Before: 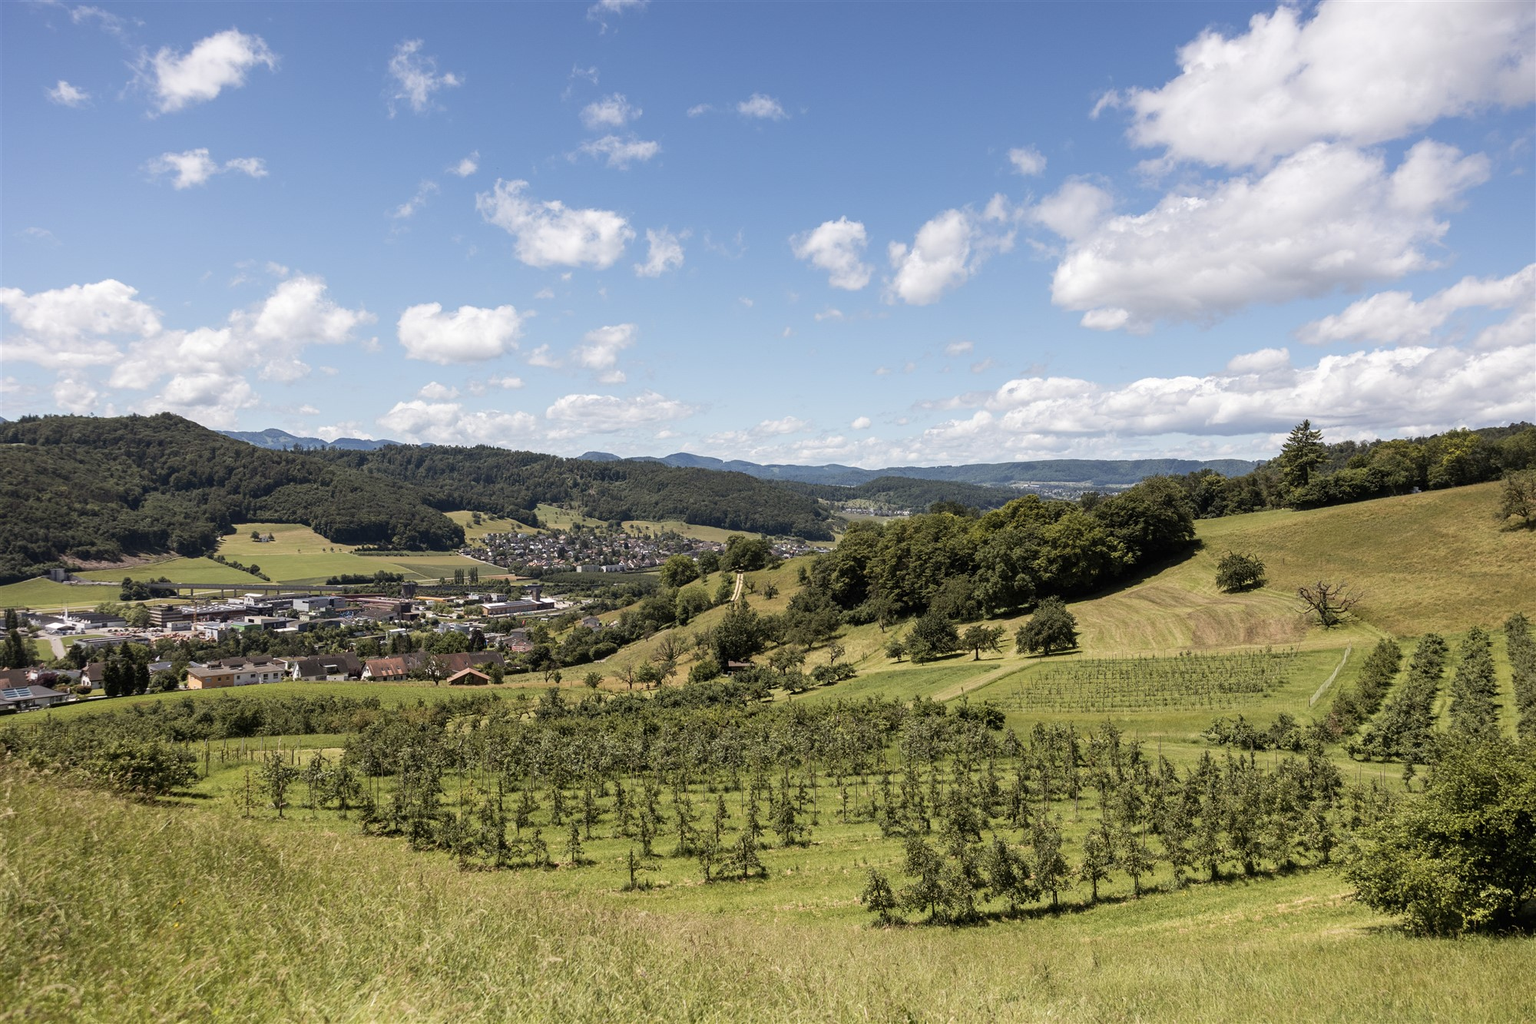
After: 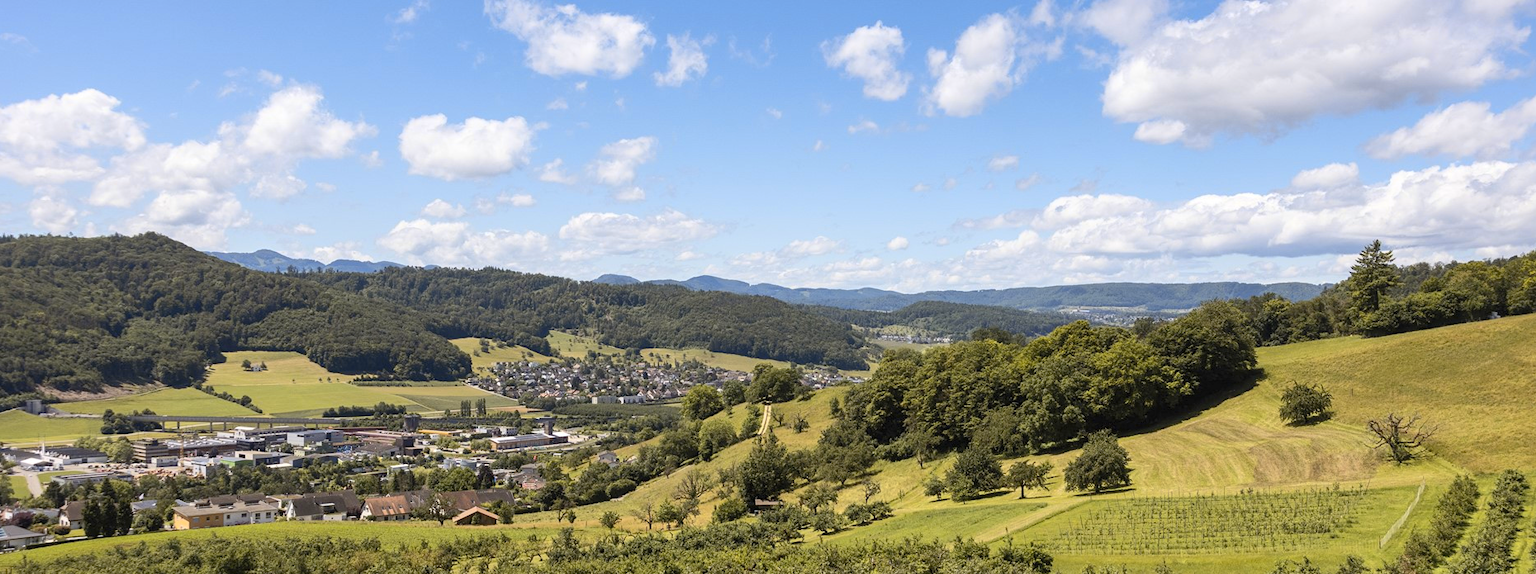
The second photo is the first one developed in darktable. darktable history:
crop: left 1.744%, top 19.225%, right 5.069%, bottom 28.357%
shadows and highlights: on, module defaults
color contrast: green-magenta contrast 0.8, blue-yellow contrast 1.1, unbound 0
contrast brightness saturation: contrast 0.2, brightness 0.16, saturation 0.22
